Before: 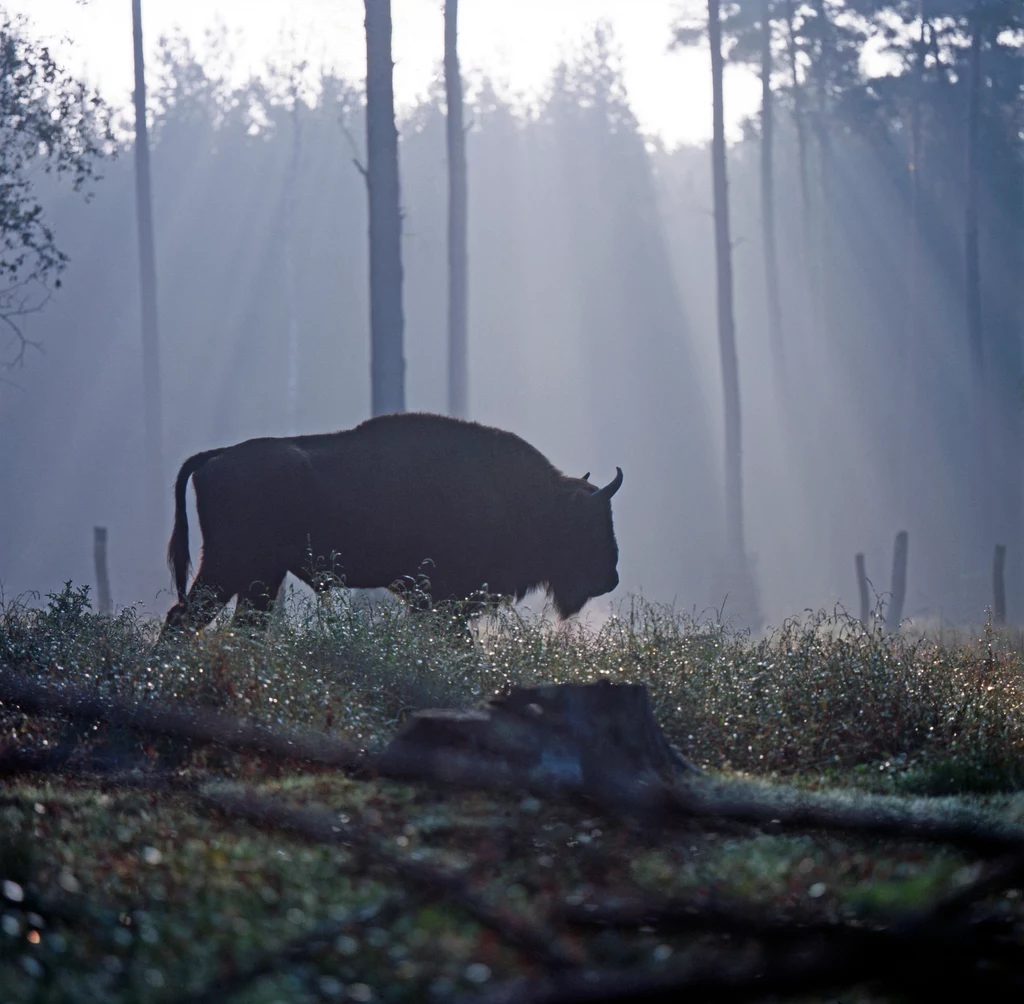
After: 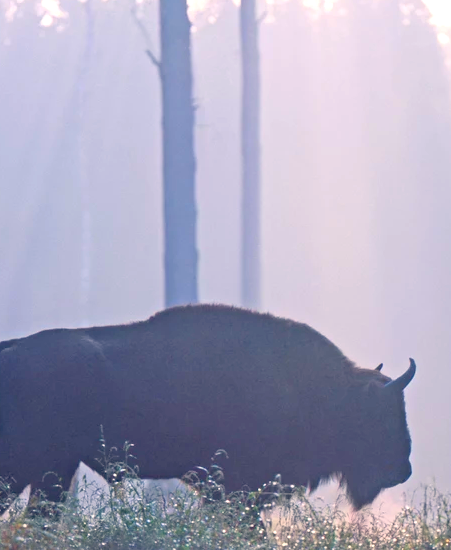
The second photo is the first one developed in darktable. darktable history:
crop: left 20.248%, top 10.86%, right 35.675%, bottom 34.321%
contrast brightness saturation: contrast 0.07, brightness 0.18, saturation 0.4
color balance rgb: shadows lift › hue 87.51°, highlights gain › chroma 3.21%, highlights gain › hue 55.1°, global offset › chroma 0.15%, global offset › hue 253.66°, linear chroma grading › global chroma 0.5%
exposure: exposure 0.6 EV, compensate highlight preservation false
